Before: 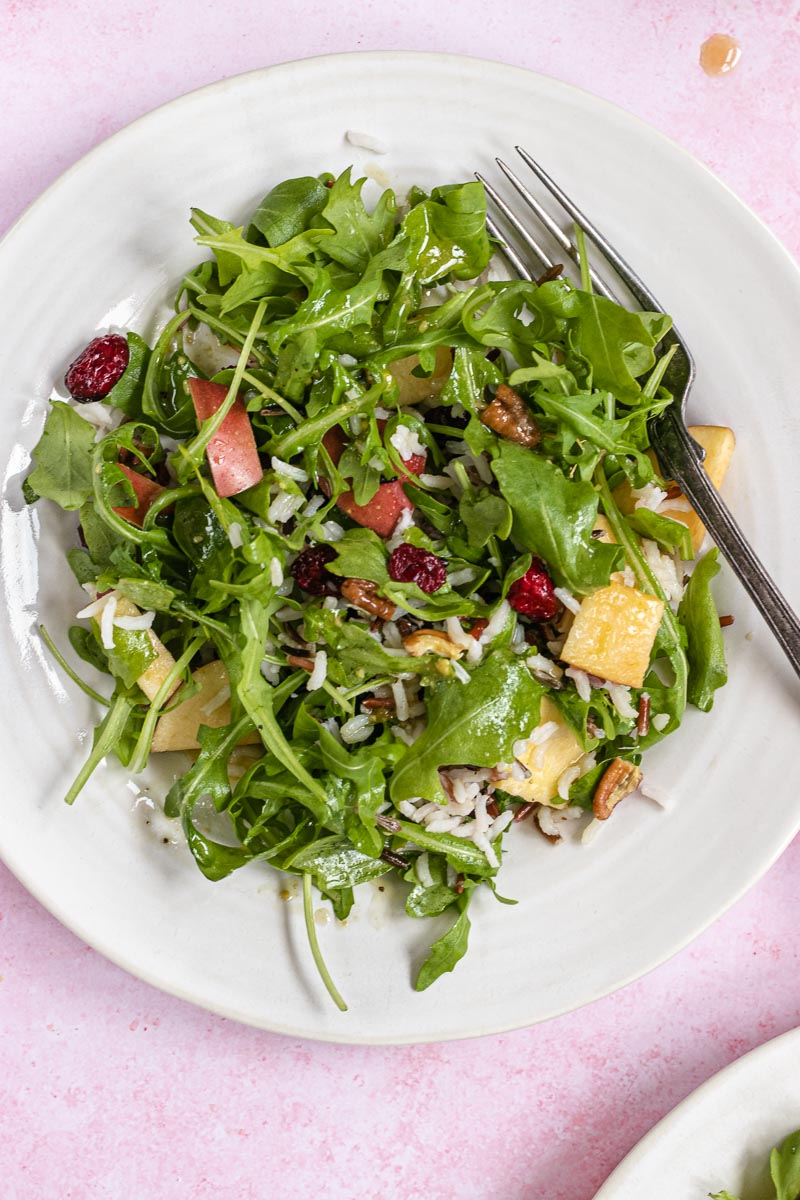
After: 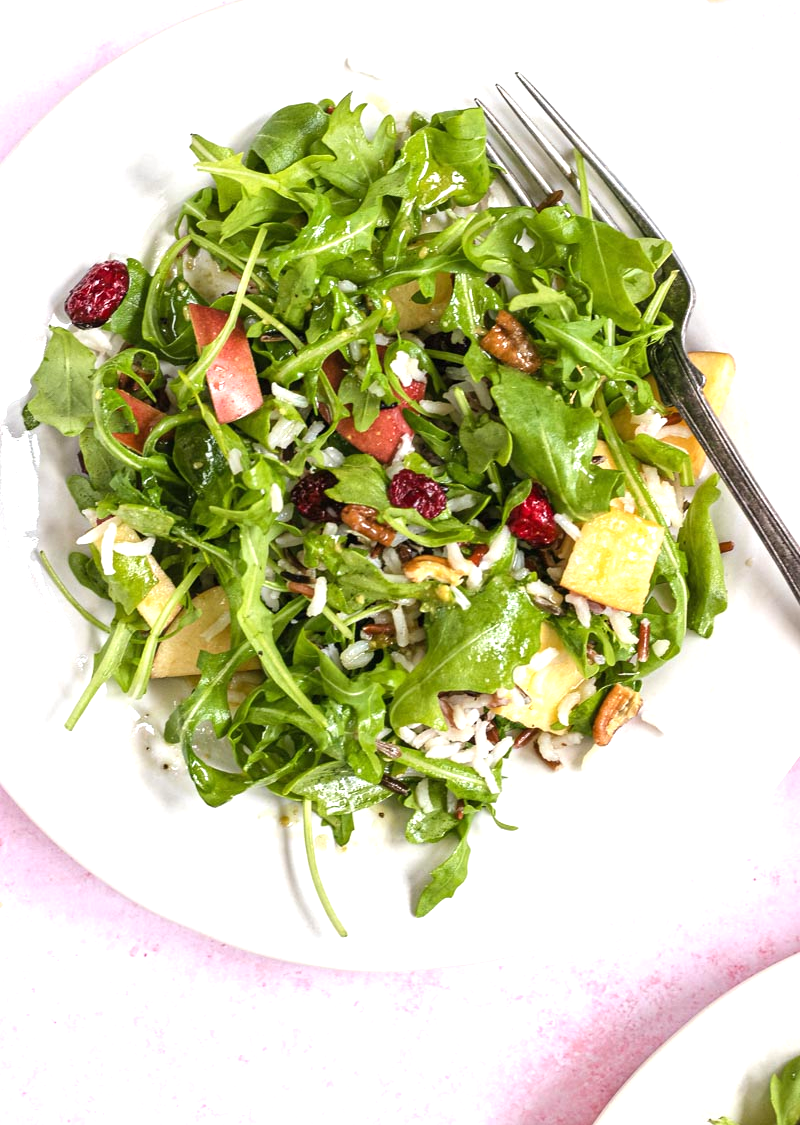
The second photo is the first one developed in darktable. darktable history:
exposure: black level correction 0, exposure 0.7 EV, compensate exposure bias true, compensate highlight preservation false
crop and rotate: top 6.25%
